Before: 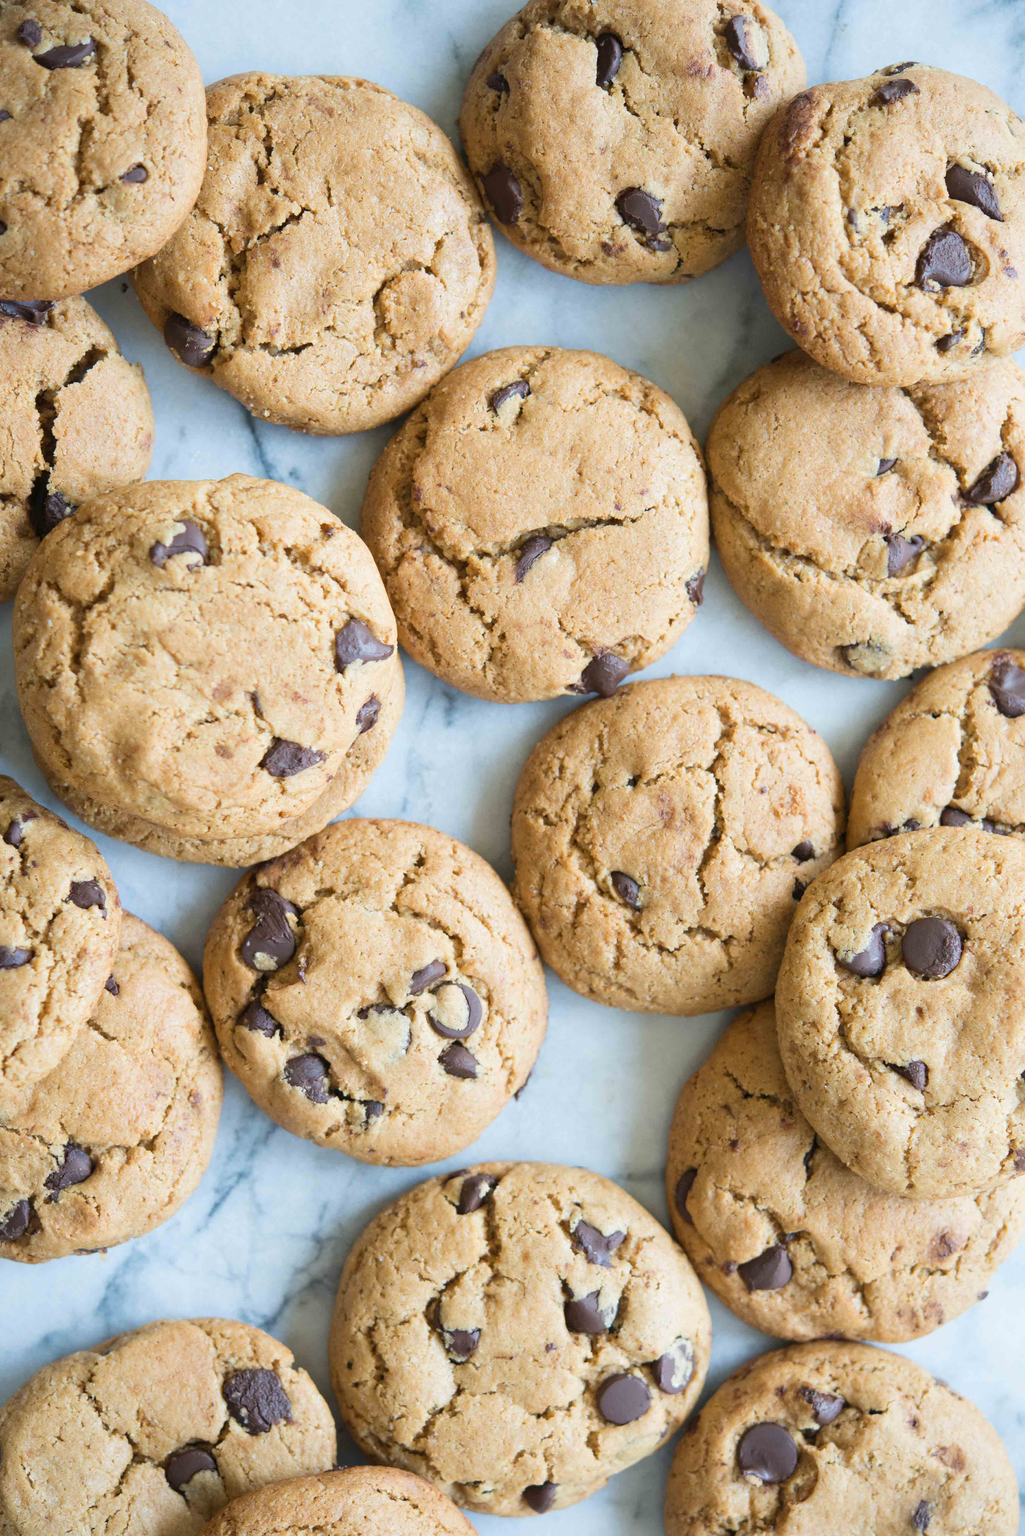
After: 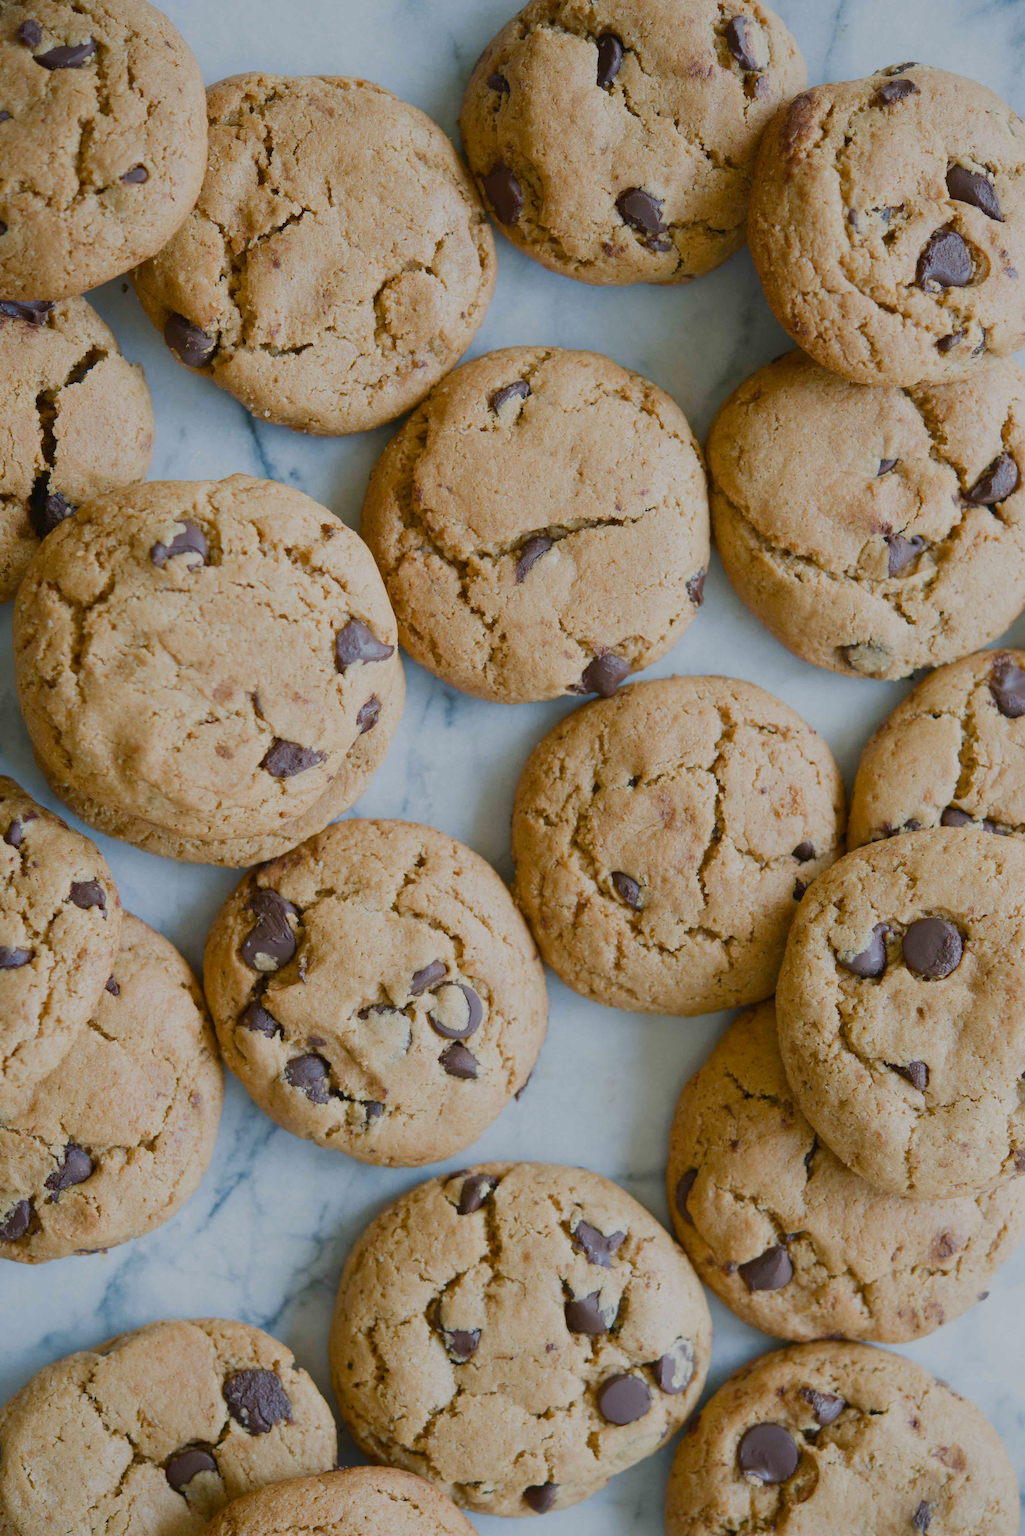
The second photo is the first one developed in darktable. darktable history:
color balance rgb: shadows lift › chroma 1%, shadows lift › hue 113°, highlights gain › chroma 0.2%, highlights gain › hue 333°, perceptual saturation grading › global saturation 20%, perceptual saturation grading › highlights -50%, perceptual saturation grading › shadows 25%, contrast -10%
exposure: black level correction 0, exposure -0.721 EV, compensate highlight preservation false
